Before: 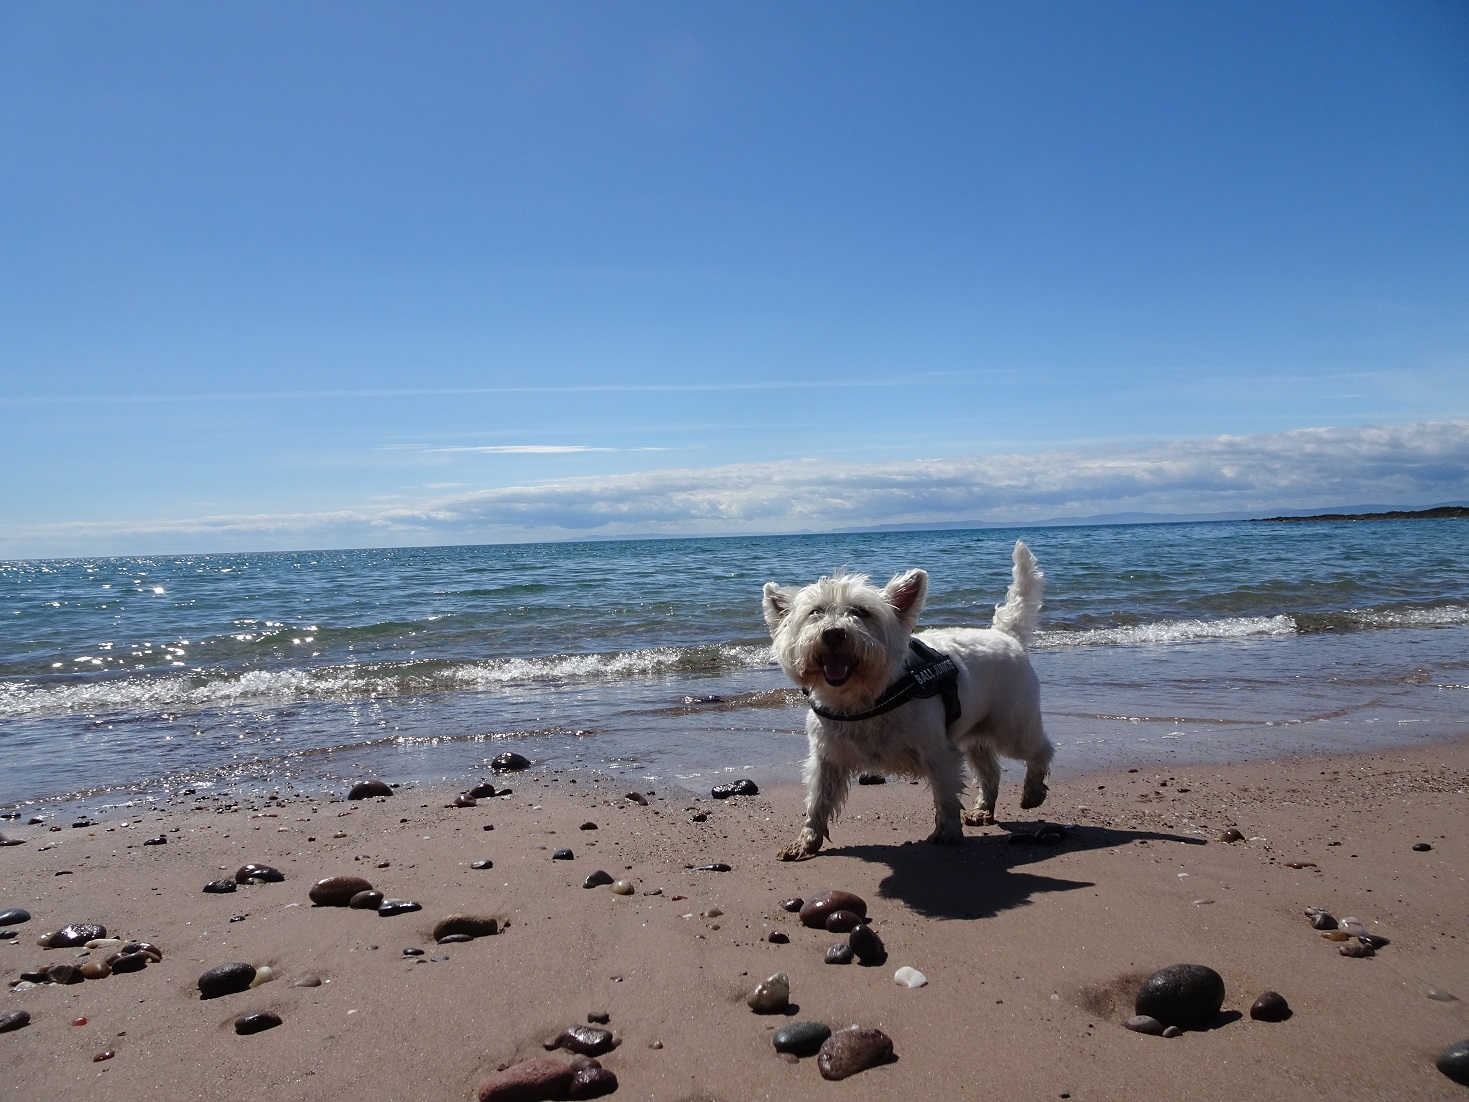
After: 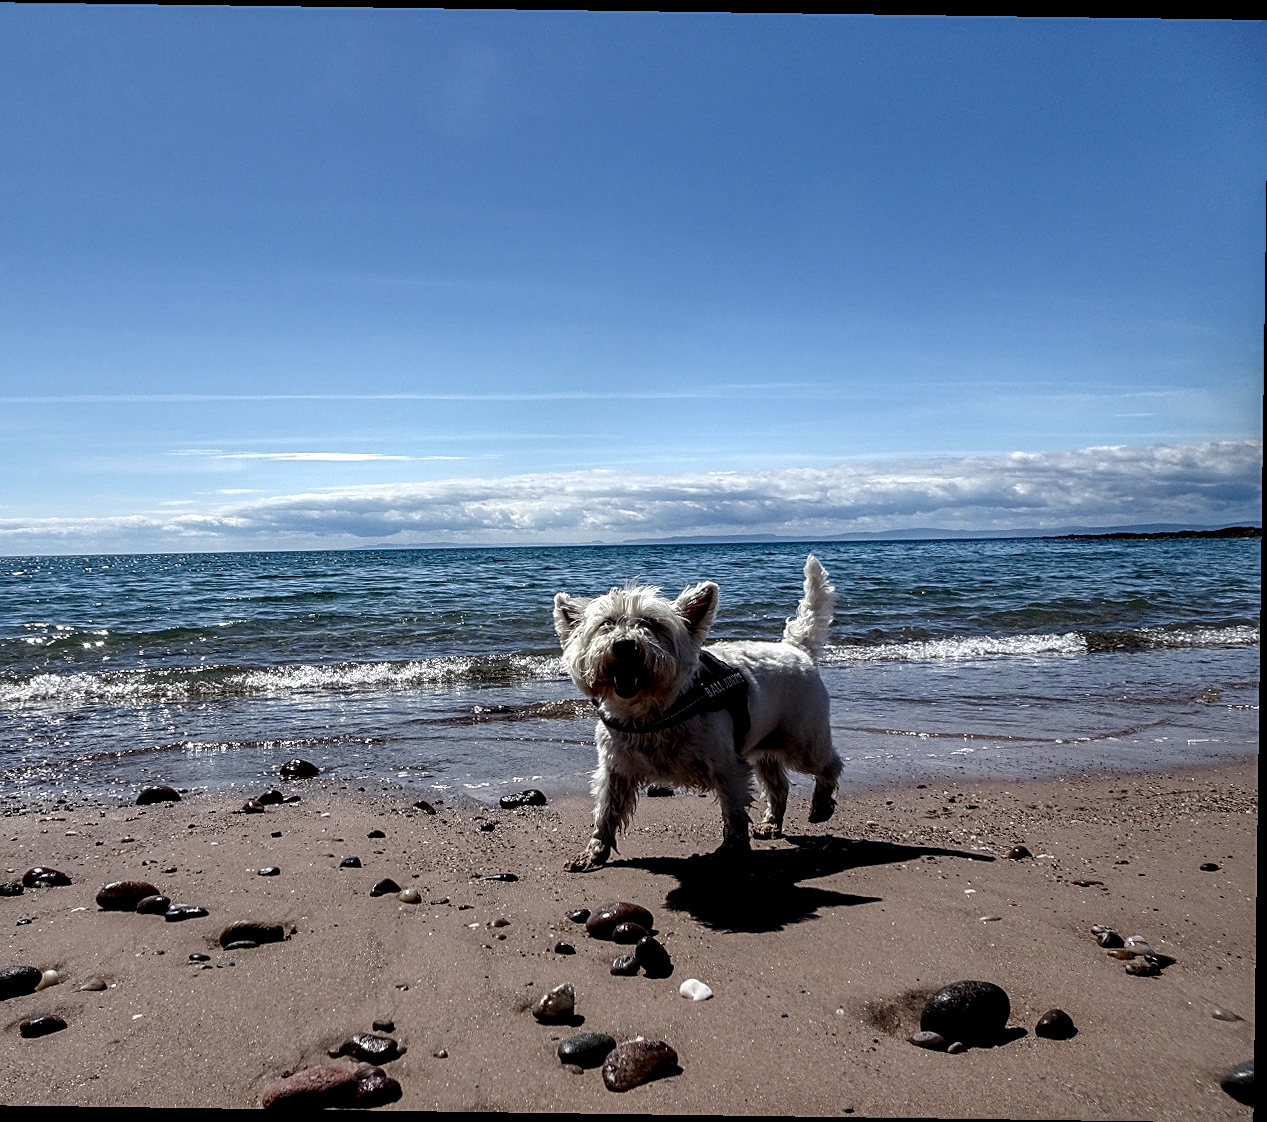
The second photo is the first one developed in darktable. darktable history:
crop and rotate: left 14.584%
rgb levels: preserve colors max RGB
local contrast: highlights 19%, detail 186%
base curve: curves: ch0 [(0, 0) (0.303, 0.277) (1, 1)]
sharpen: on, module defaults
rotate and perspective: rotation 0.8°, automatic cropping off
